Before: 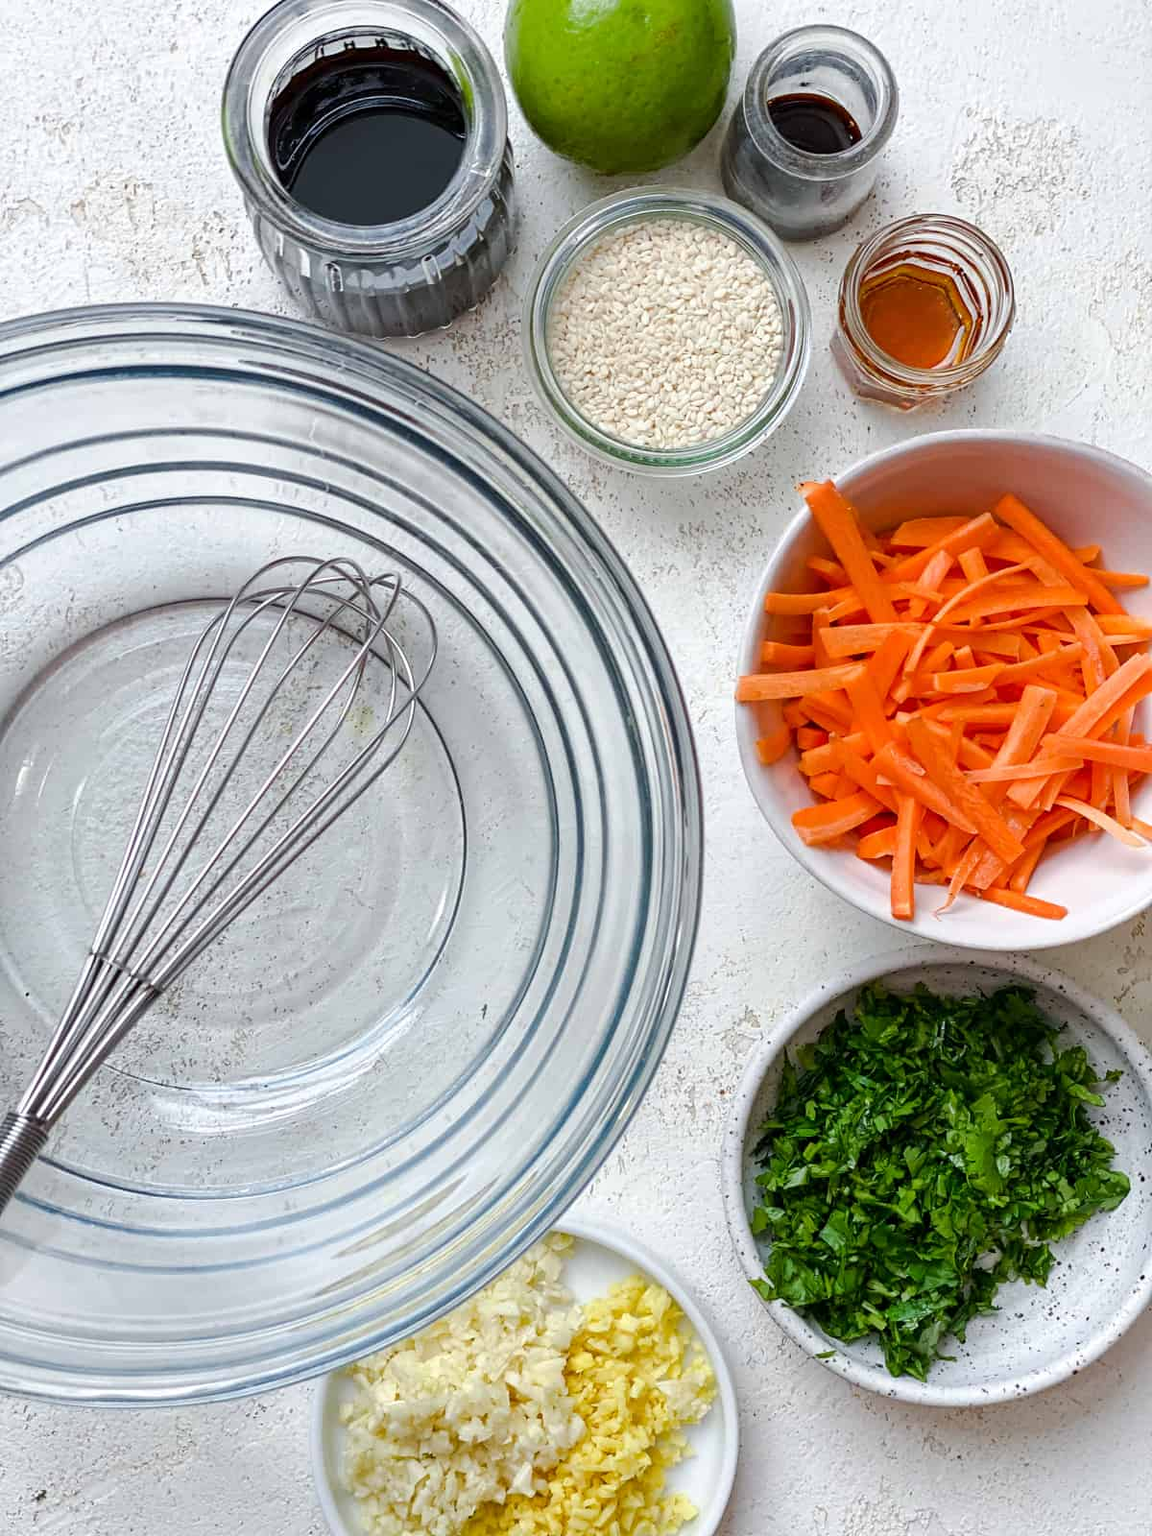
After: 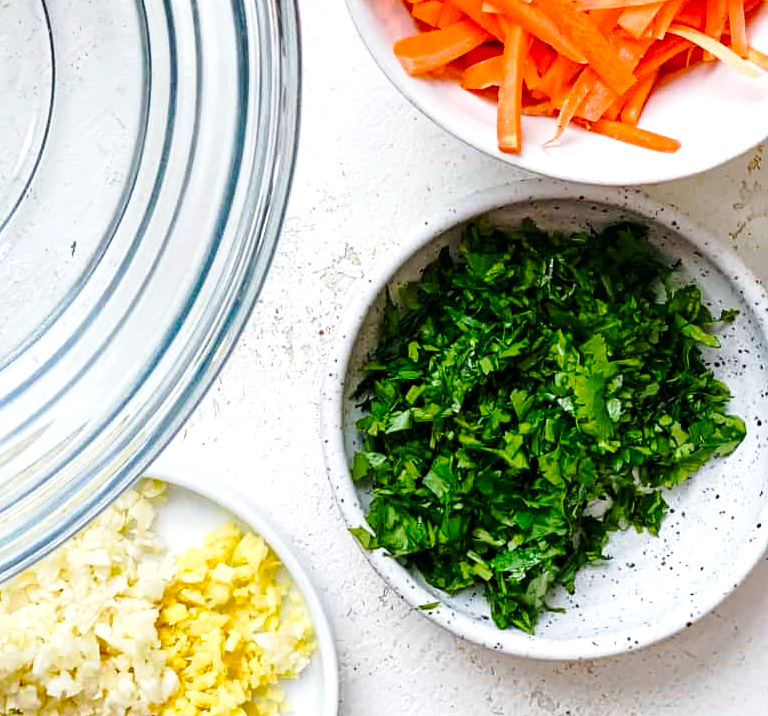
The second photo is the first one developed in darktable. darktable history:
exposure: black level correction 0, exposure 0.396 EV, compensate exposure bias true, compensate highlight preservation false
tone curve: curves: ch0 [(0.003, 0) (0.066, 0.023) (0.154, 0.082) (0.281, 0.221) (0.405, 0.389) (0.517, 0.553) (0.716, 0.743) (0.822, 0.882) (1, 1)]; ch1 [(0, 0) (0.164, 0.115) (0.337, 0.332) (0.39, 0.398) (0.464, 0.461) (0.501, 0.5) (0.521, 0.526) (0.571, 0.606) (0.656, 0.677) (0.723, 0.731) (0.811, 0.796) (1, 1)]; ch2 [(0, 0) (0.337, 0.382) (0.464, 0.476) (0.501, 0.502) (0.527, 0.54) (0.556, 0.567) (0.575, 0.606) (0.659, 0.736) (1, 1)], preserve colors none
crop and rotate: left 35.947%, top 50.314%, bottom 4.928%
